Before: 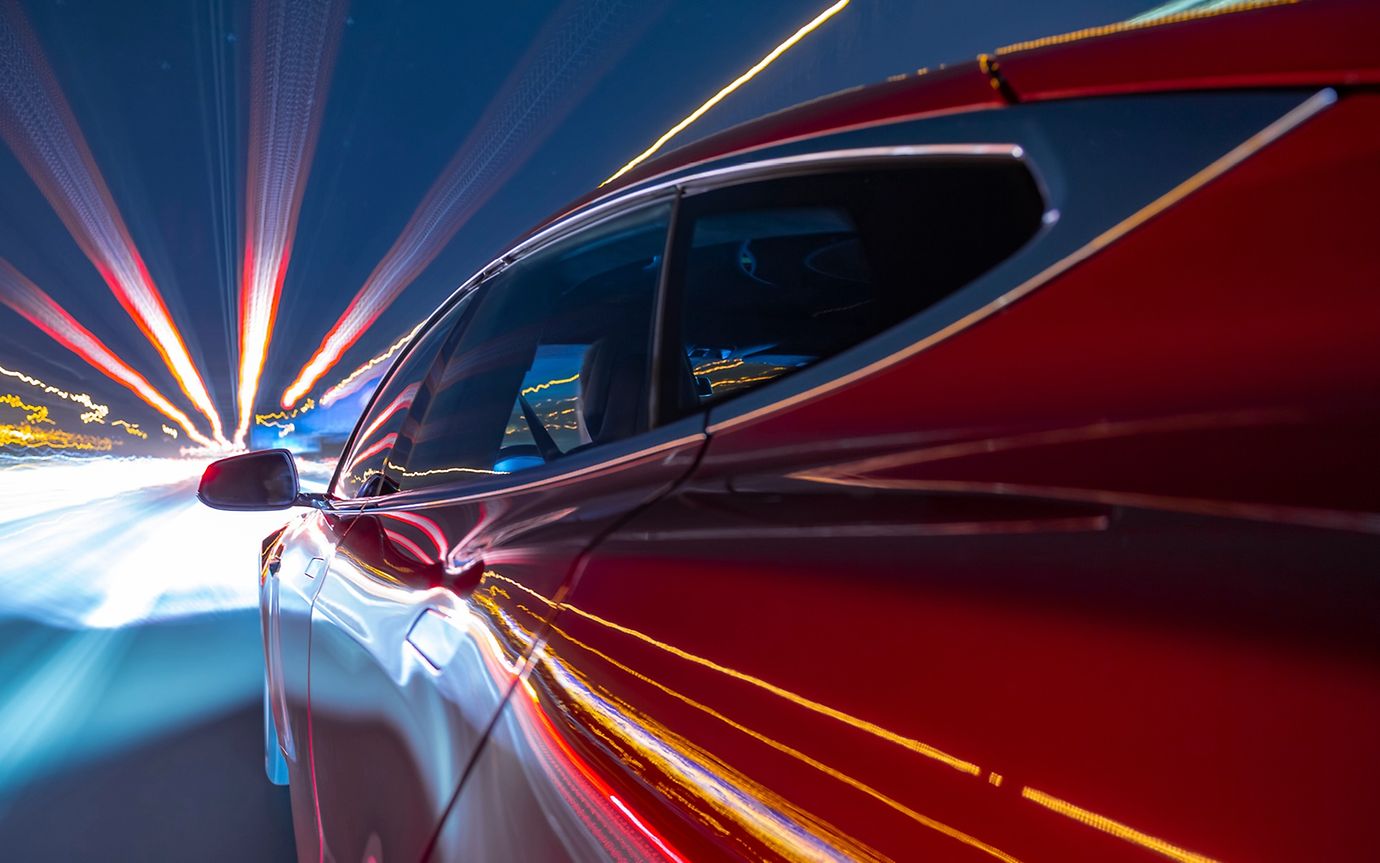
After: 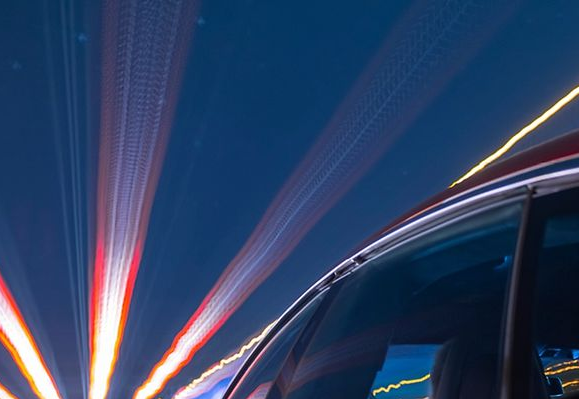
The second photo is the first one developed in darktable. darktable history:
crop and rotate: left 10.817%, top 0.062%, right 47.194%, bottom 53.626%
